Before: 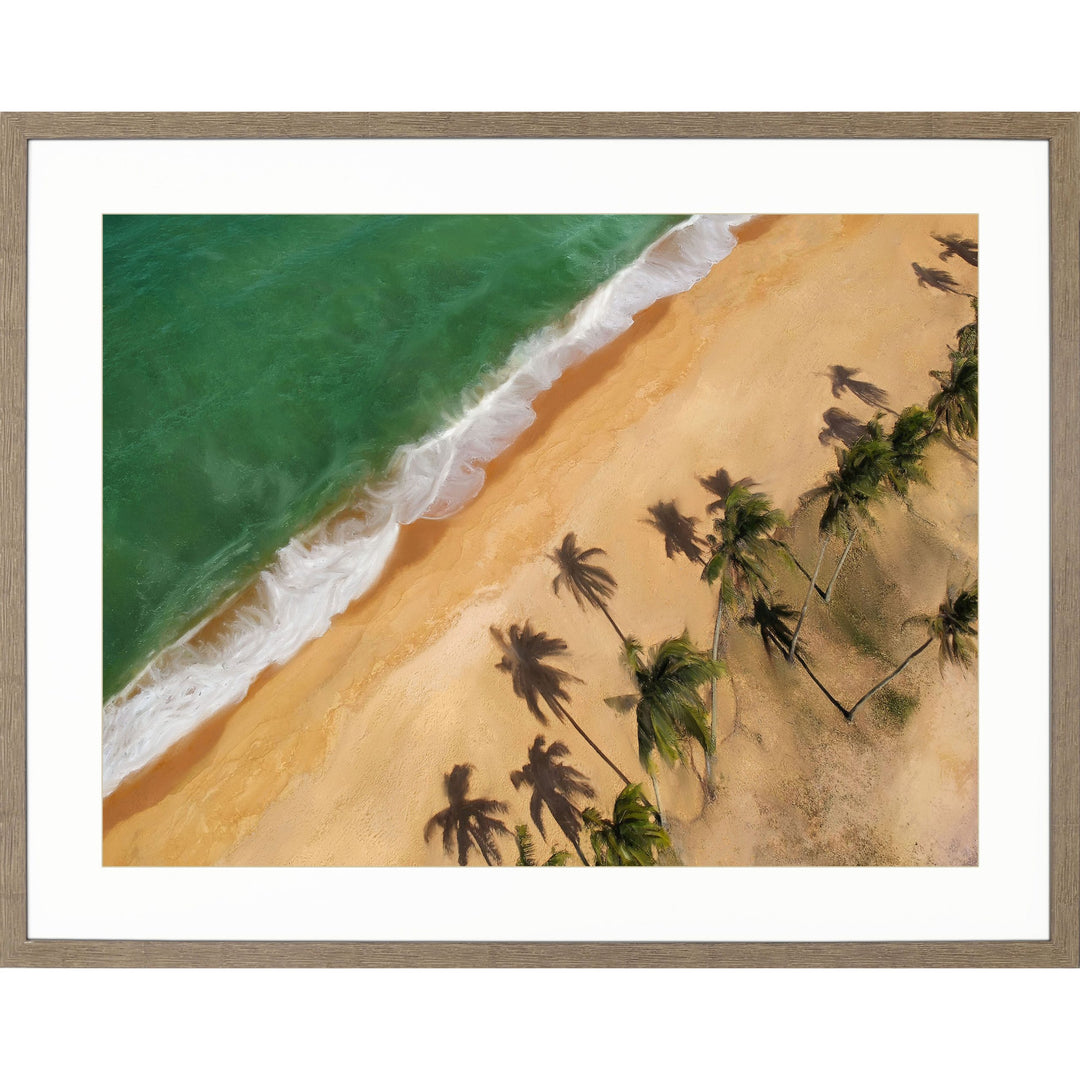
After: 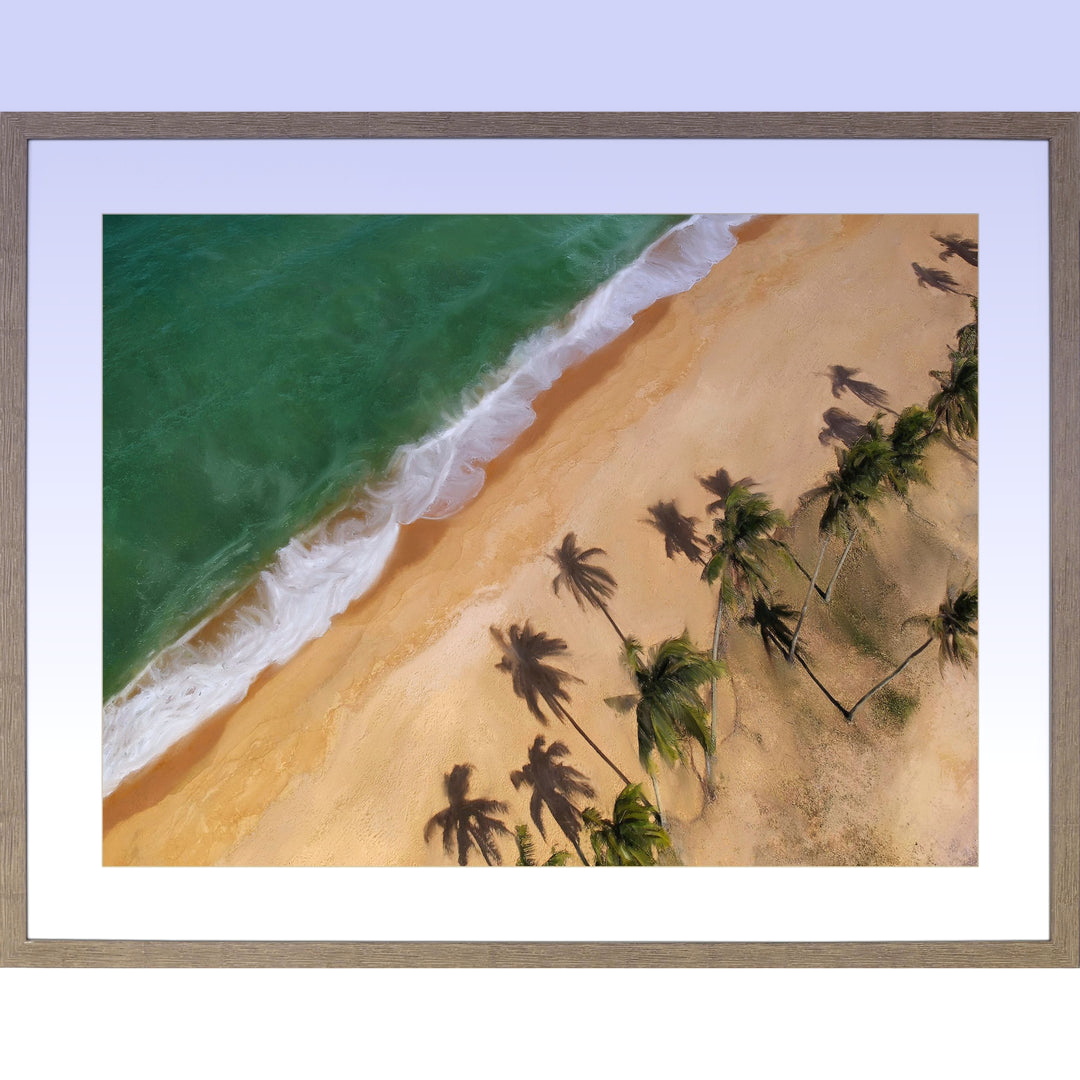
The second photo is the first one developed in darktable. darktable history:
graduated density: hue 238.83°, saturation 50%
exposure: exposure 0.2 EV, compensate highlight preservation false
